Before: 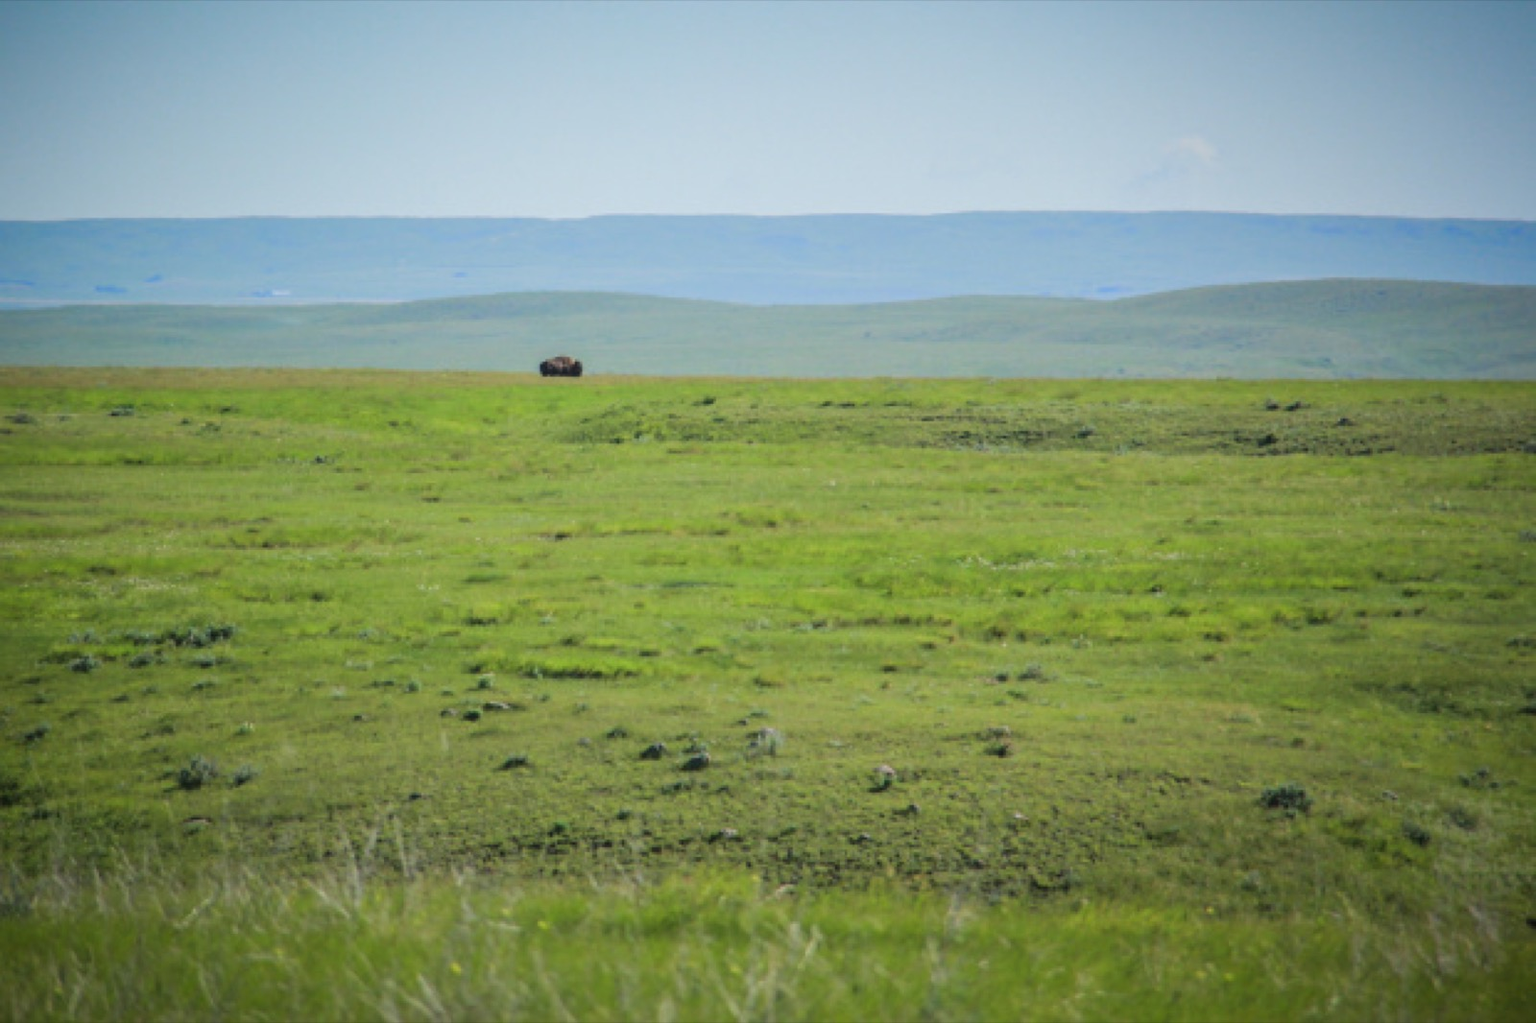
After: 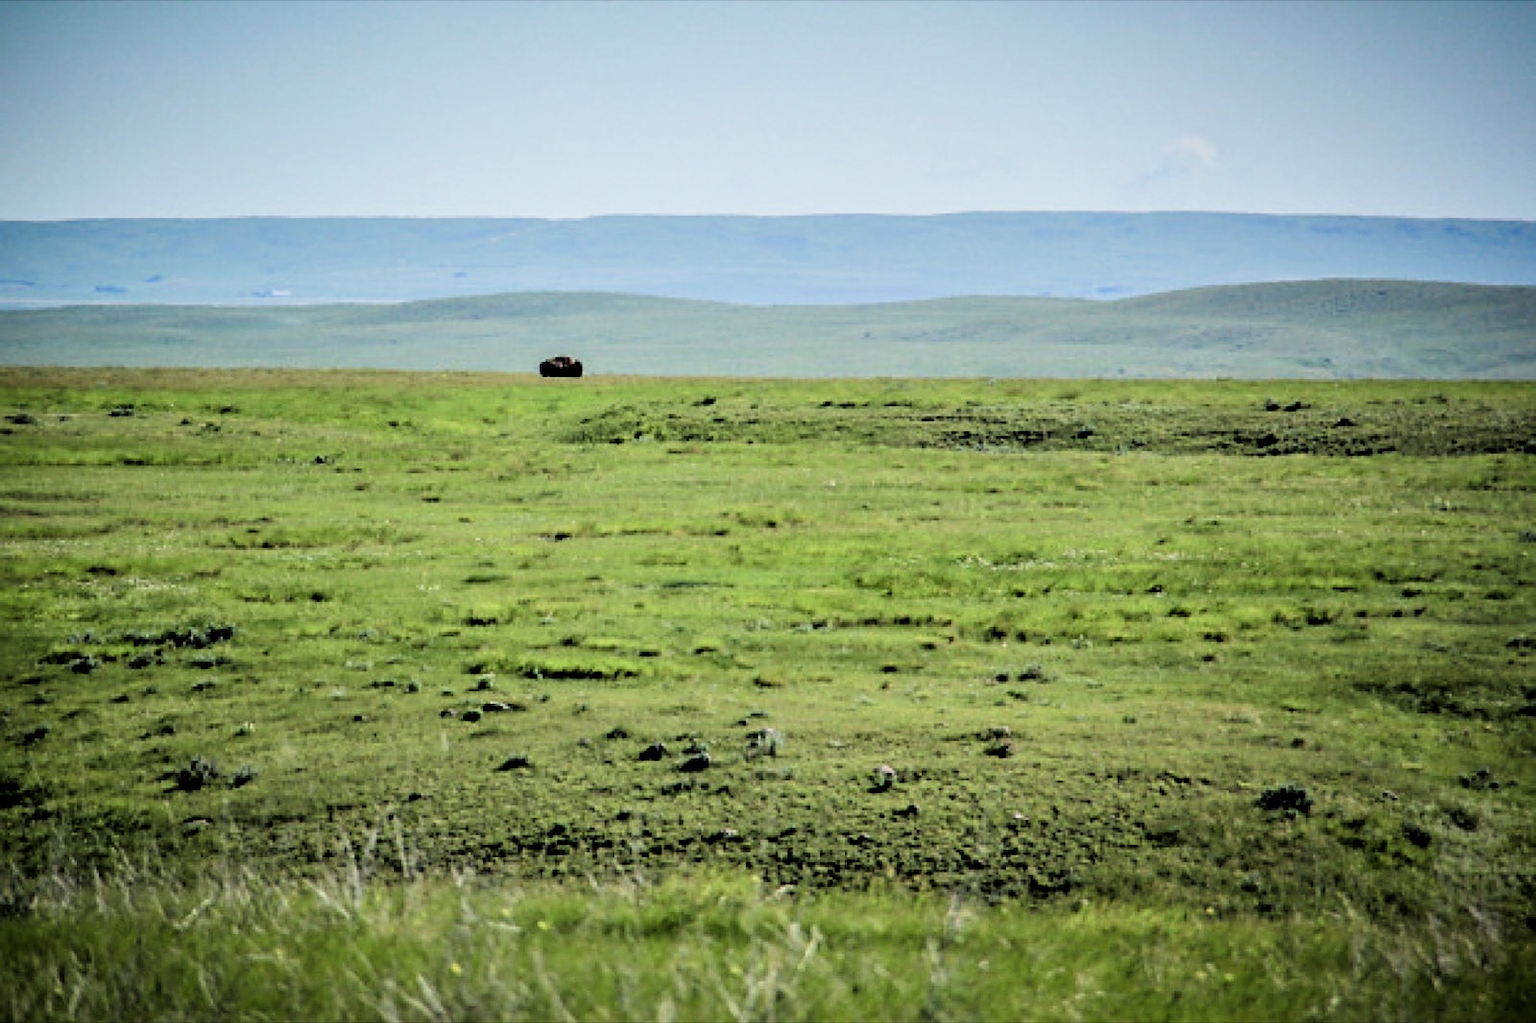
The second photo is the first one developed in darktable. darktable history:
filmic rgb: black relative exposure -4.04 EV, white relative exposure 2.98 EV, hardness 3.01, contrast 1.501
sharpen: amount 0.497
contrast equalizer: y [[0.601, 0.6, 0.598, 0.598, 0.6, 0.601], [0.5 ×6], [0.5 ×6], [0 ×6], [0 ×6]]
